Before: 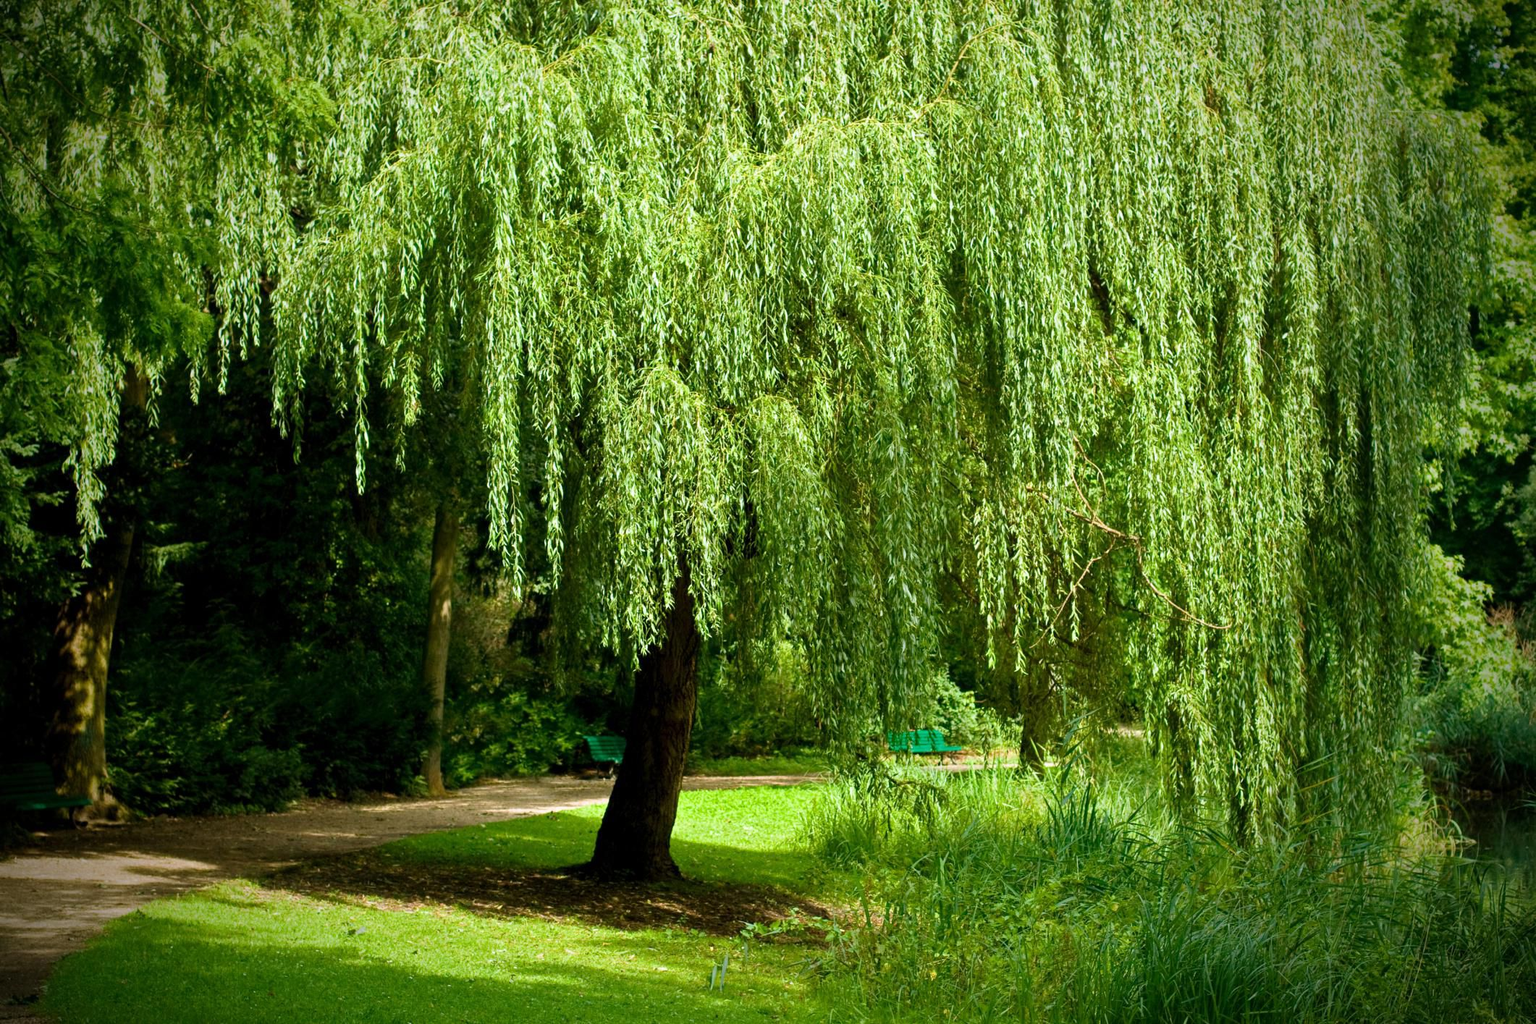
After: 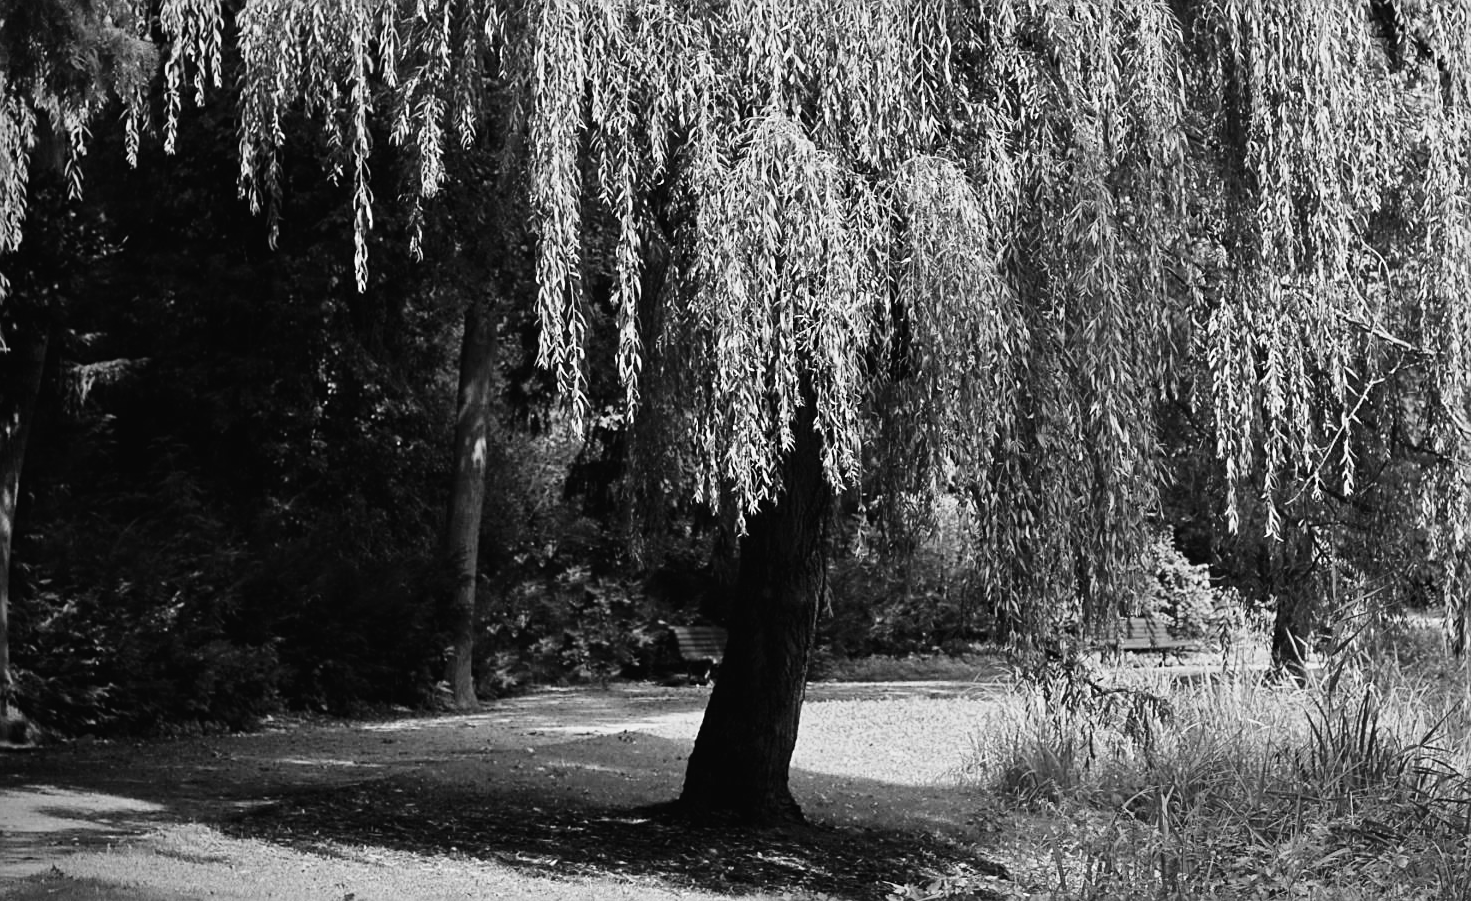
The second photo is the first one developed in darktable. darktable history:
crop: left 6.488%, top 27.668%, right 24.183%, bottom 8.656%
sharpen: on, module defaults
monochrome: a 30.25, b 92.03
color balance rgb: perceptual saturation grading › global saturation 30%, global vibrance 10%
tone curve: curves: ch0 [(0, 0.021) (0.049, 0.044) (0.158, 0.113) (0.351, 0.331) (0.485, 0.505) (0.656, 0.696) (0.868, 0.887) (1, 0.969)]; ch1 [(0, 0) (0.322, 0.328) (0.434, 0.438) (0.473, 0.477) (0.502, 0.503) (0.522, 0.526) (0.564, 0.591) (0.602, 0.632) (0.677, 0.701) (0.859, 0.885) (1, 1)]; ch2 [(0, 0) (0.33, 0.301) (0.452, 0.434) (0.502, 0.505) (0.535, 0.554) (0.565, 0.598) (0.618, 0.629) (1, 1)], color space Lab, independent channels, preserve colors none
white balance: red 0.924, blue 1.095
